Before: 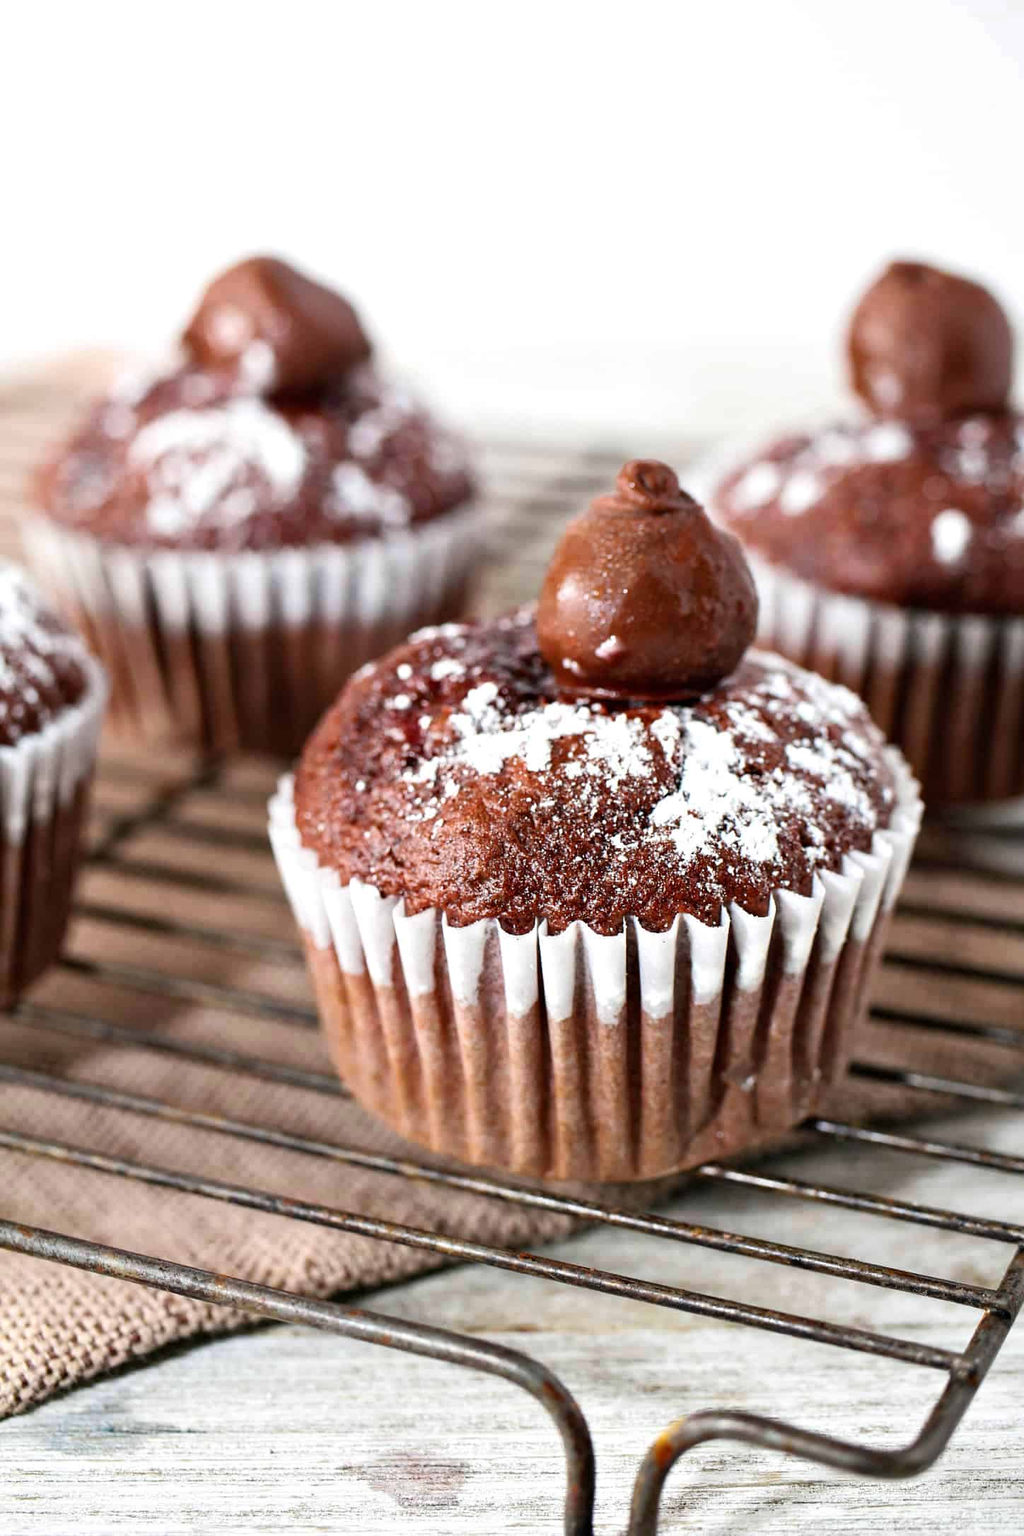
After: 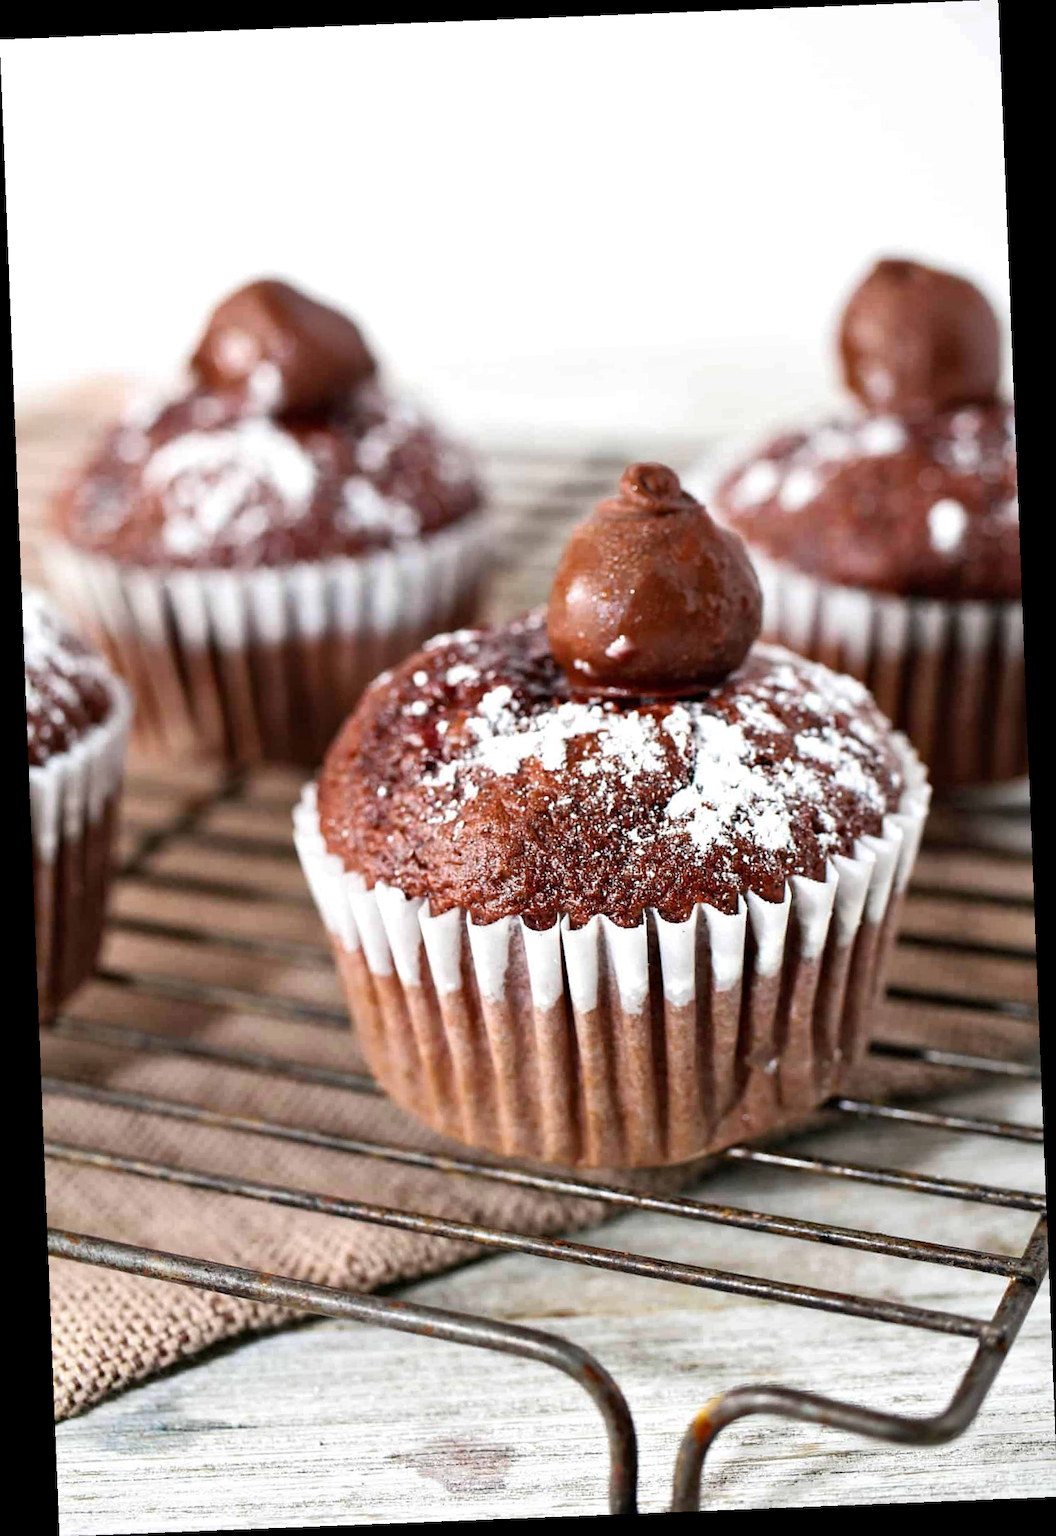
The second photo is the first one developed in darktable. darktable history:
shadows and highlights: shadows 20.91, highlights -35.45, soften with gaussian
rotate and perspective: rotation -2.29°, automatic cropping off
